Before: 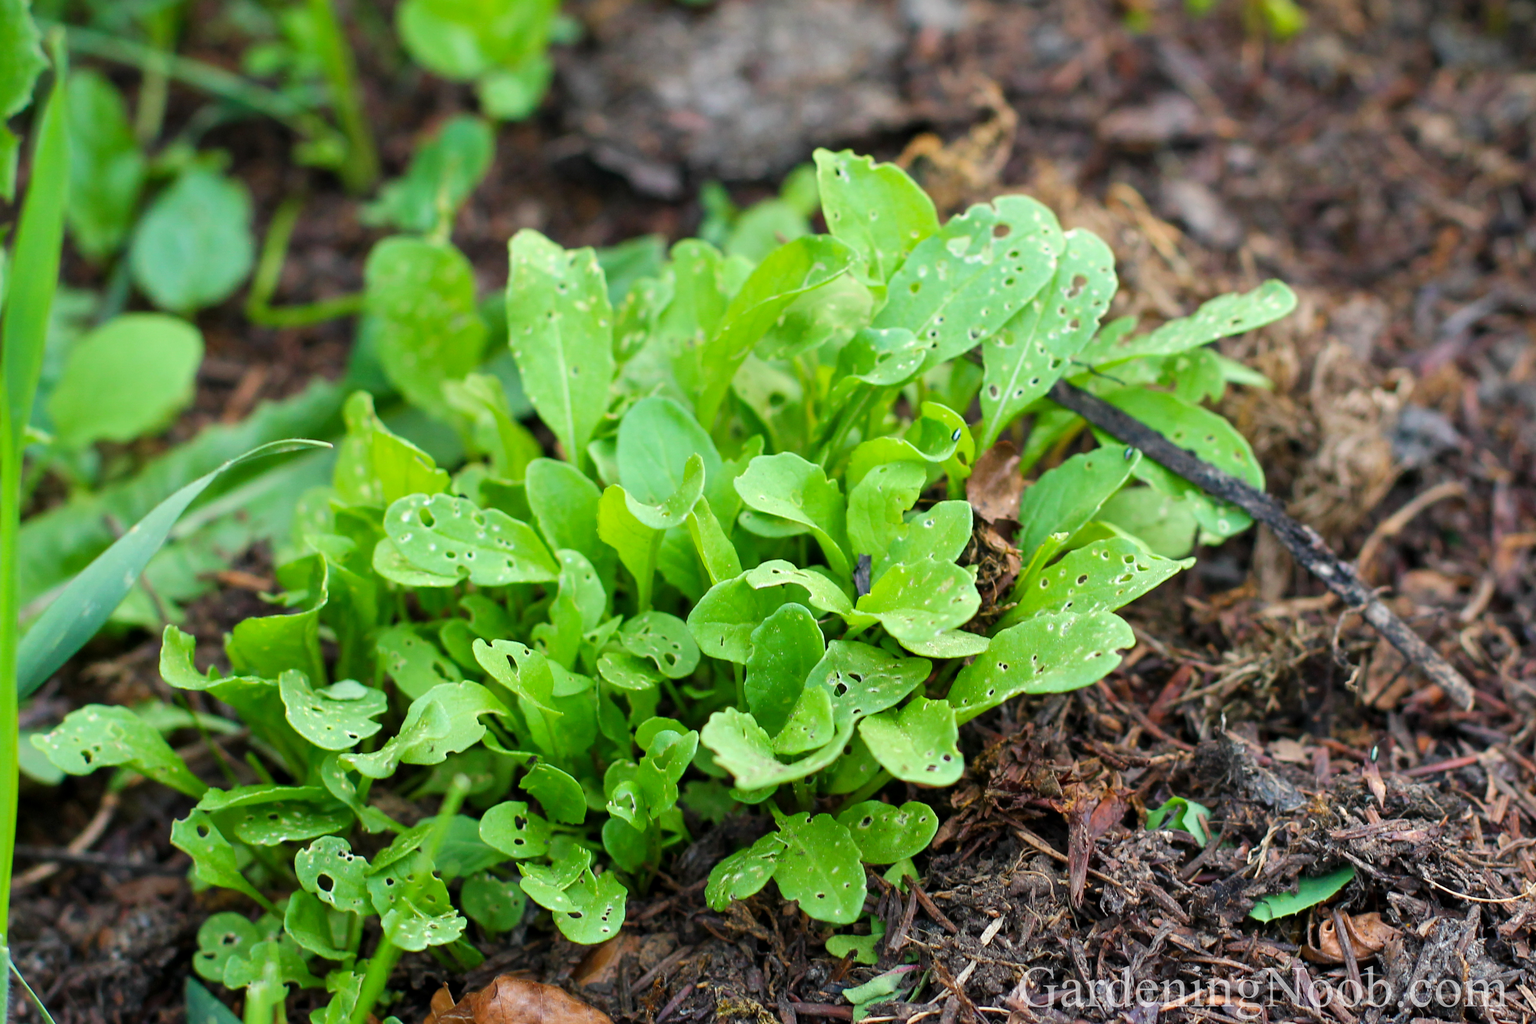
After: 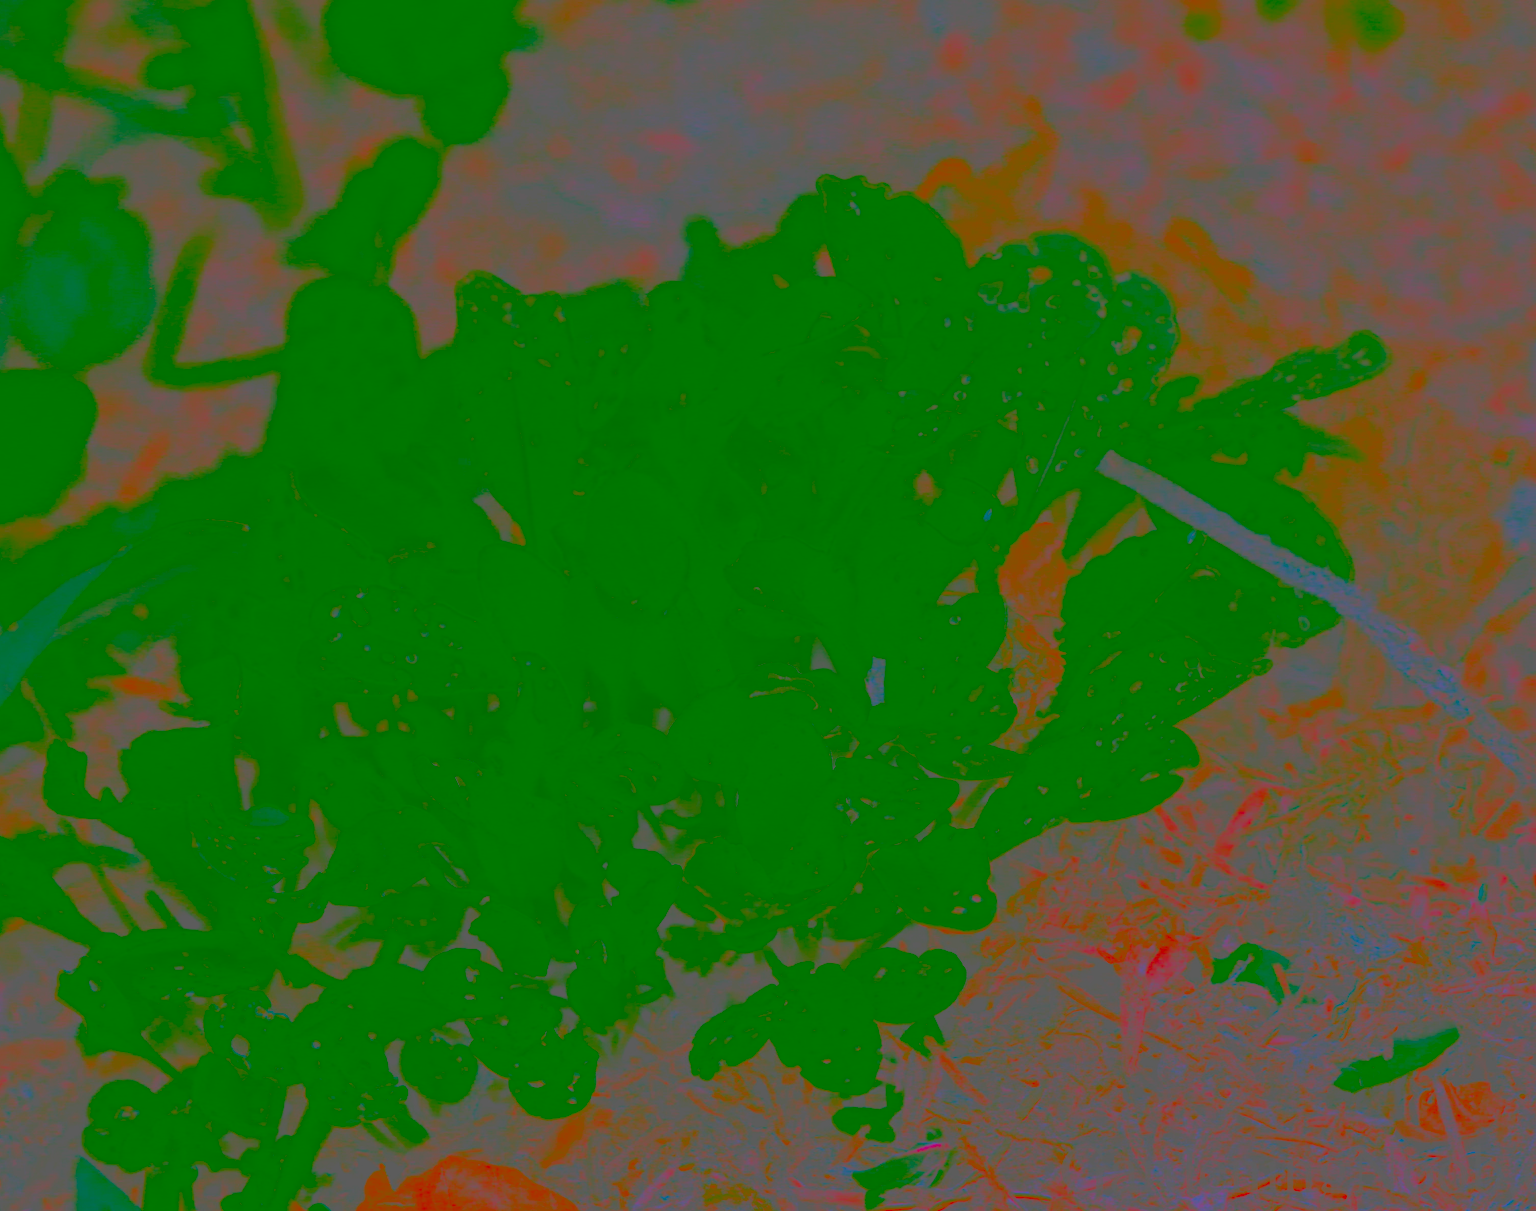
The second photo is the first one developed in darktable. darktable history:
exposure: black level correction 0, exposure 0.5 EV, compensate exposure bias true, compensate highlight preservation false
contrast brightness saturation: contrast -0.99, brightness -0.17, saturation 0.75
crop: left 8.026%, right 7.374%
